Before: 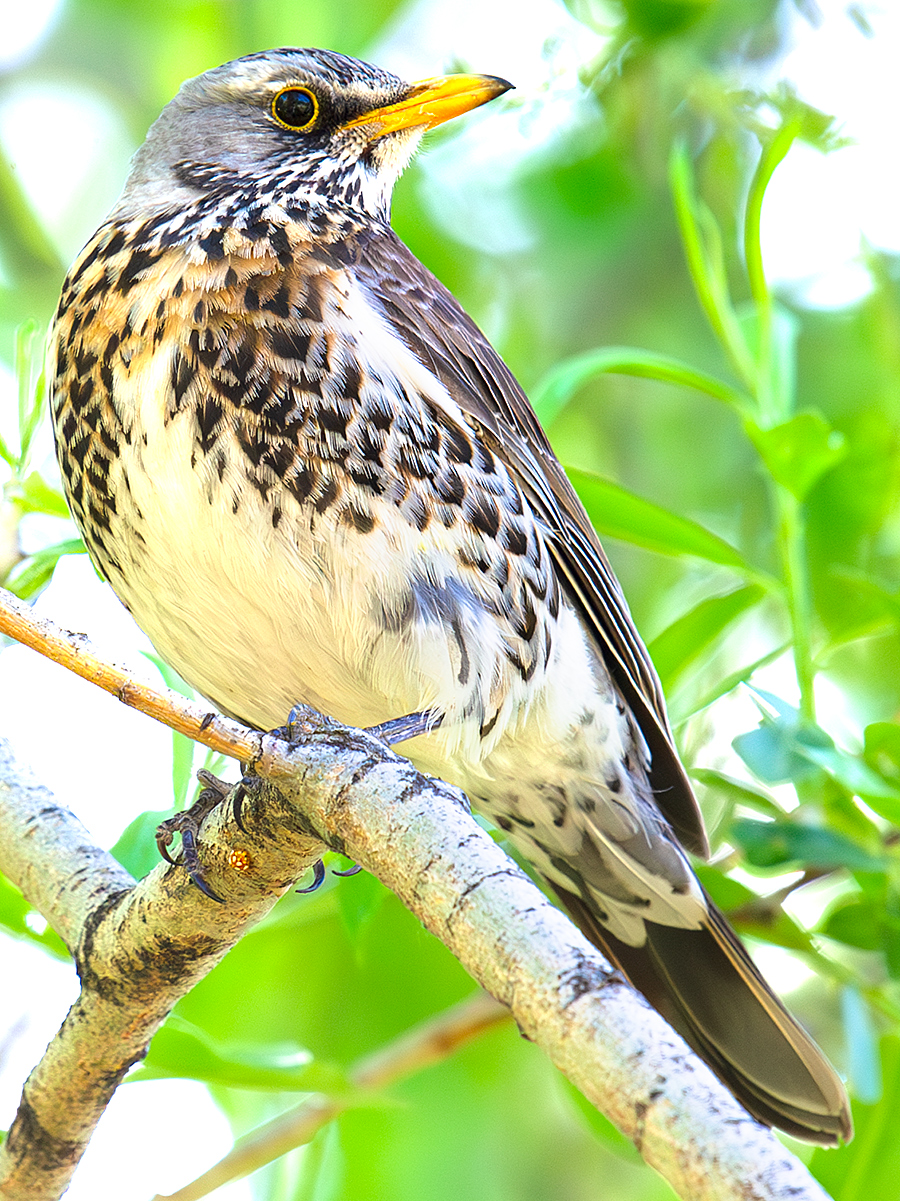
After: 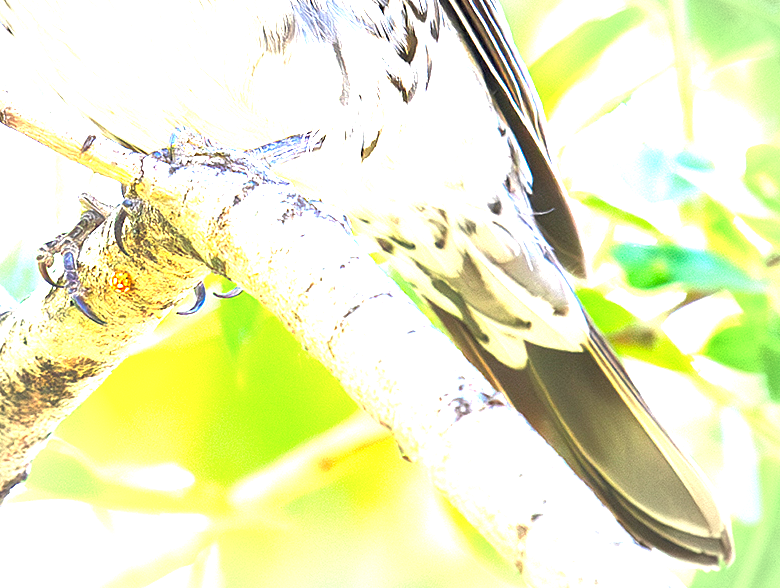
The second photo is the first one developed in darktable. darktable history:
exposure: black level correction 0, exposure 1.939 EV, compensate highlight preservation false
tone curve: curves: ch0 [(0, 0) (0.003, 0.005) (0.011, 0.016) (0.025, 0.036) (0.044, 0.071) (0.069, 0.112) (0.1, 0.149) (0.136, 0.187) (0.177, 0.228) (0.224, 0.272) (0.277, 0.32) (0.335, 0.374) (0.399, 0.429) (0.468, 0.479) (0.543, 0.538) (0.623, 0.609) (0.709, 0.697) (0.801, 0.789) (0.898, 0.876) (1, 1)], color space Lab, independent channels
vignetting: automatic ratio true
crop and rotate: left 13.24%, top 48.194%, bottom 2.768%
